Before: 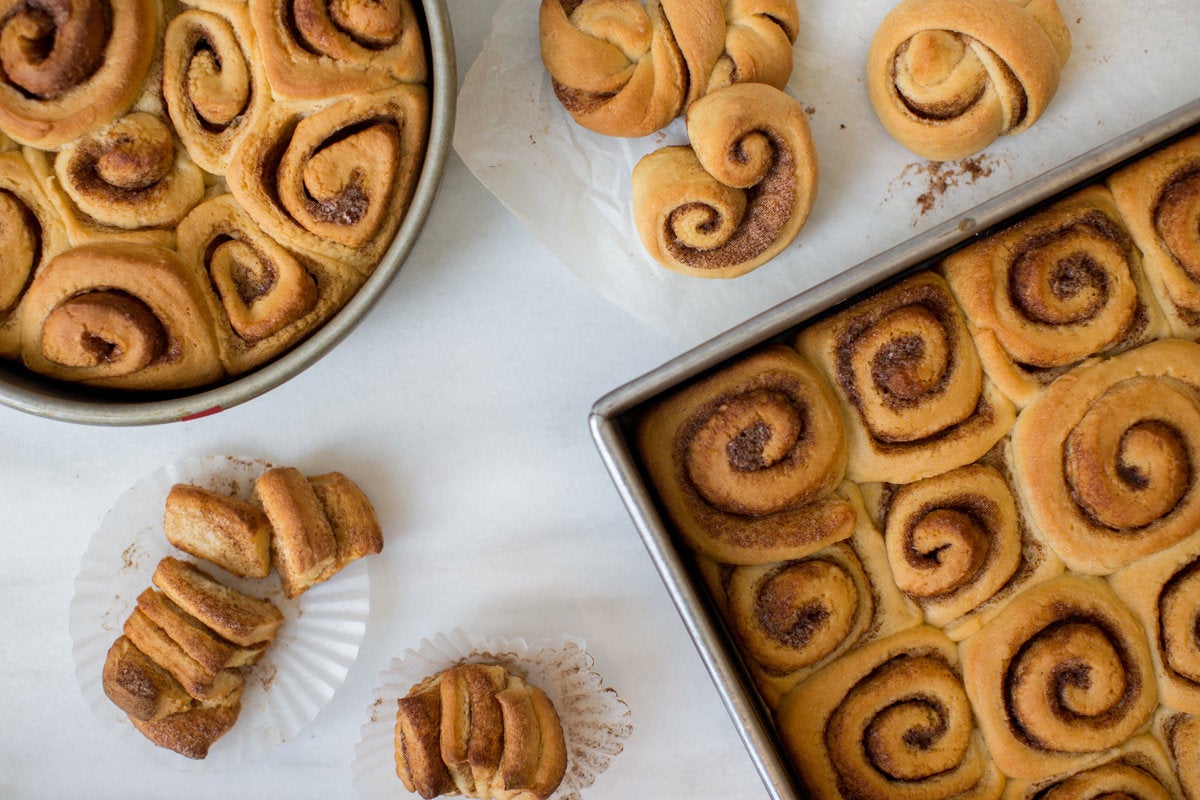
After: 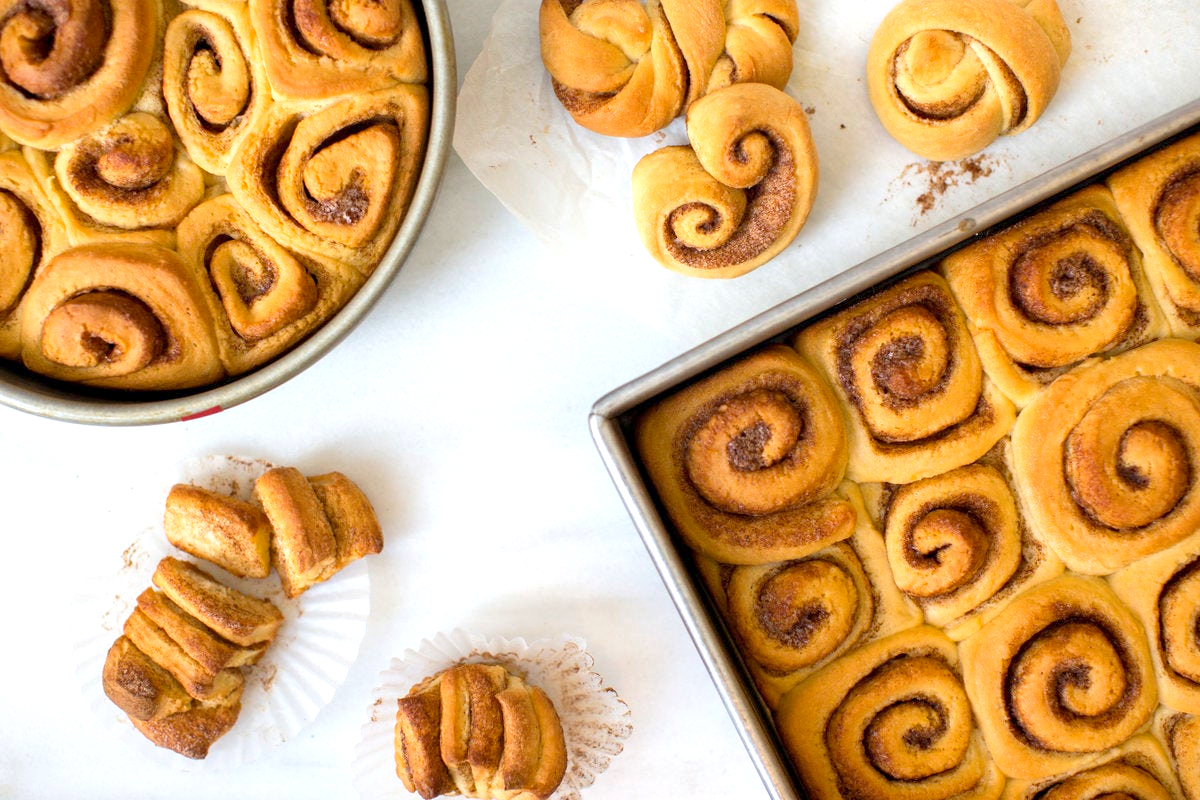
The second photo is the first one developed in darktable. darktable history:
exposure: black level correction 0.001, exposure 0.957 EV, compensate exposure bias true, compensate highlight preservation false
color balance rgb: perceptual saturation grading › global saturation 9.711%, contrast -9.835%
